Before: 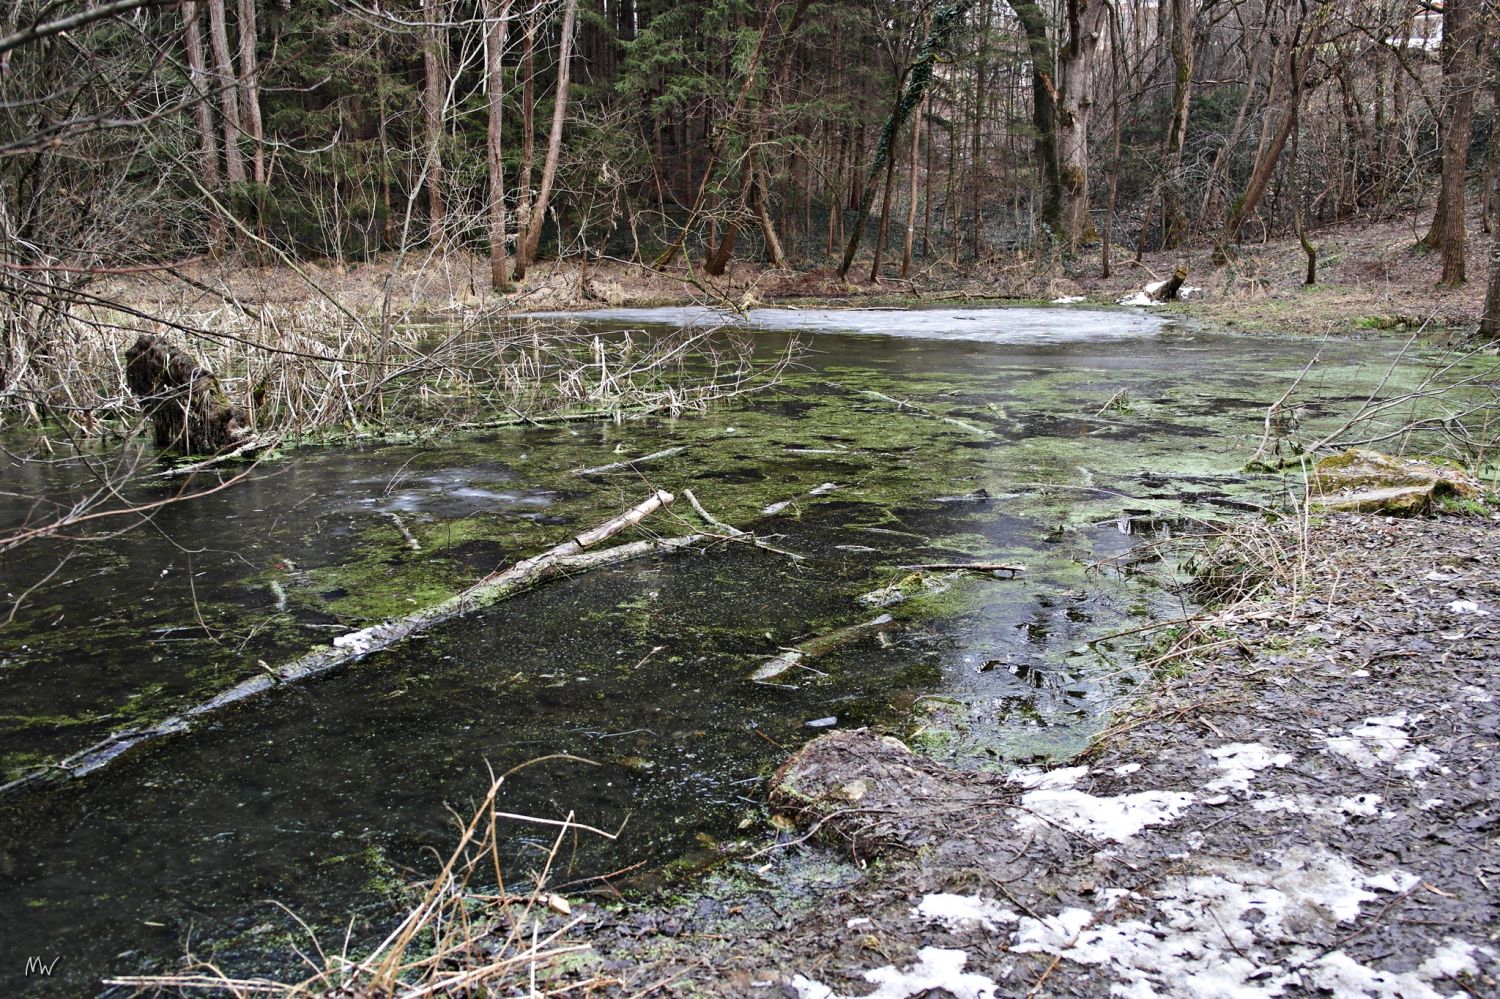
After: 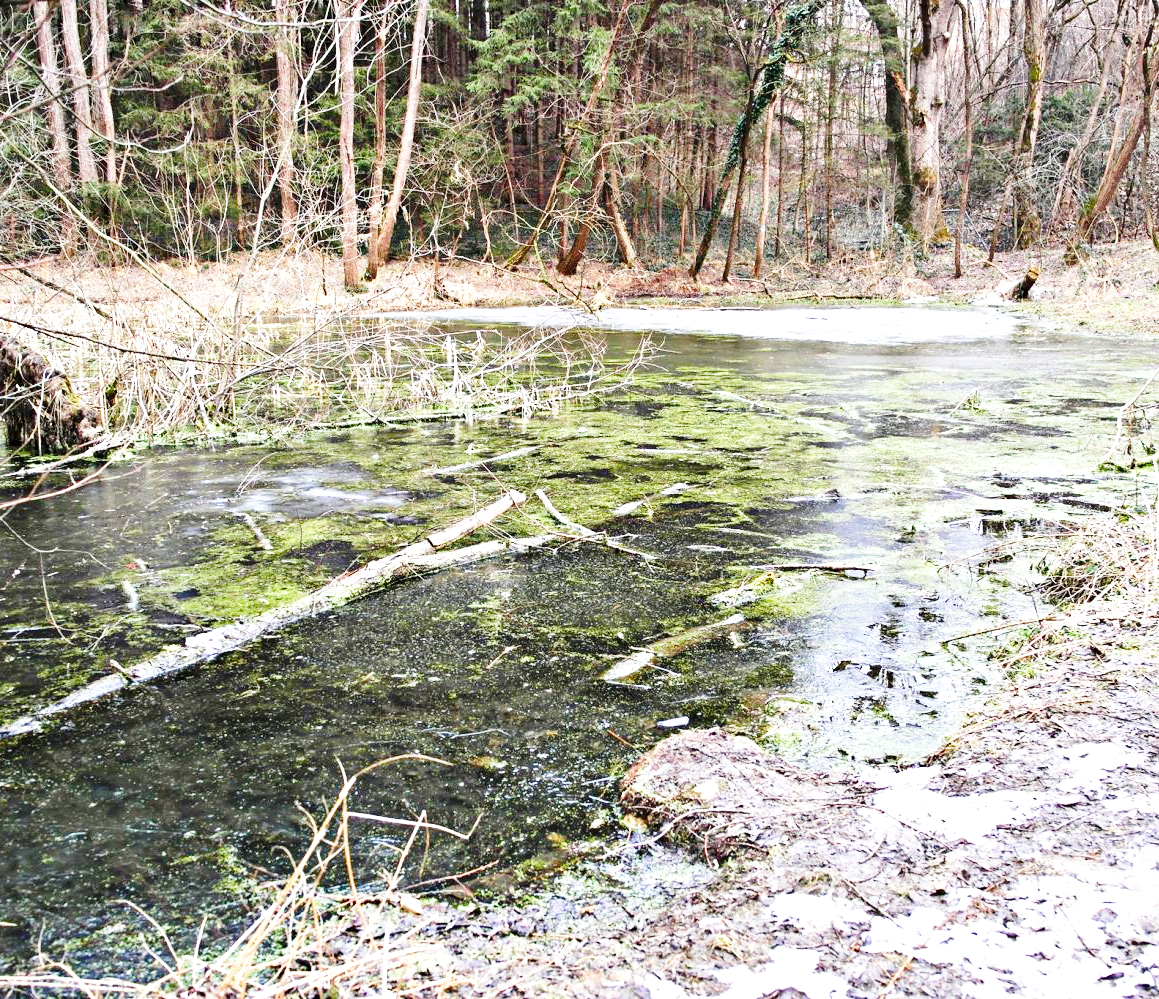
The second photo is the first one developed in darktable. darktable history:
base curve: curves: ch0 [(0, 0) (0.028, 0.03) (0.121, 0.232) (0.46, 0.748) (0.859, 0.968) (1, 1)], preserve colors none
exposure: black level correction 0.001, exposure 0.963 EV, compensate highlight preservation false
crop: left 9.902%, right 12.773%
color balance rgb: perceptual saturation grading › global saturation 0.684%, perceptual brilliance grading › mid-tones 9.039%, perceptual brilliance grading › shadows 14.21%, global vibrance 9.215%
